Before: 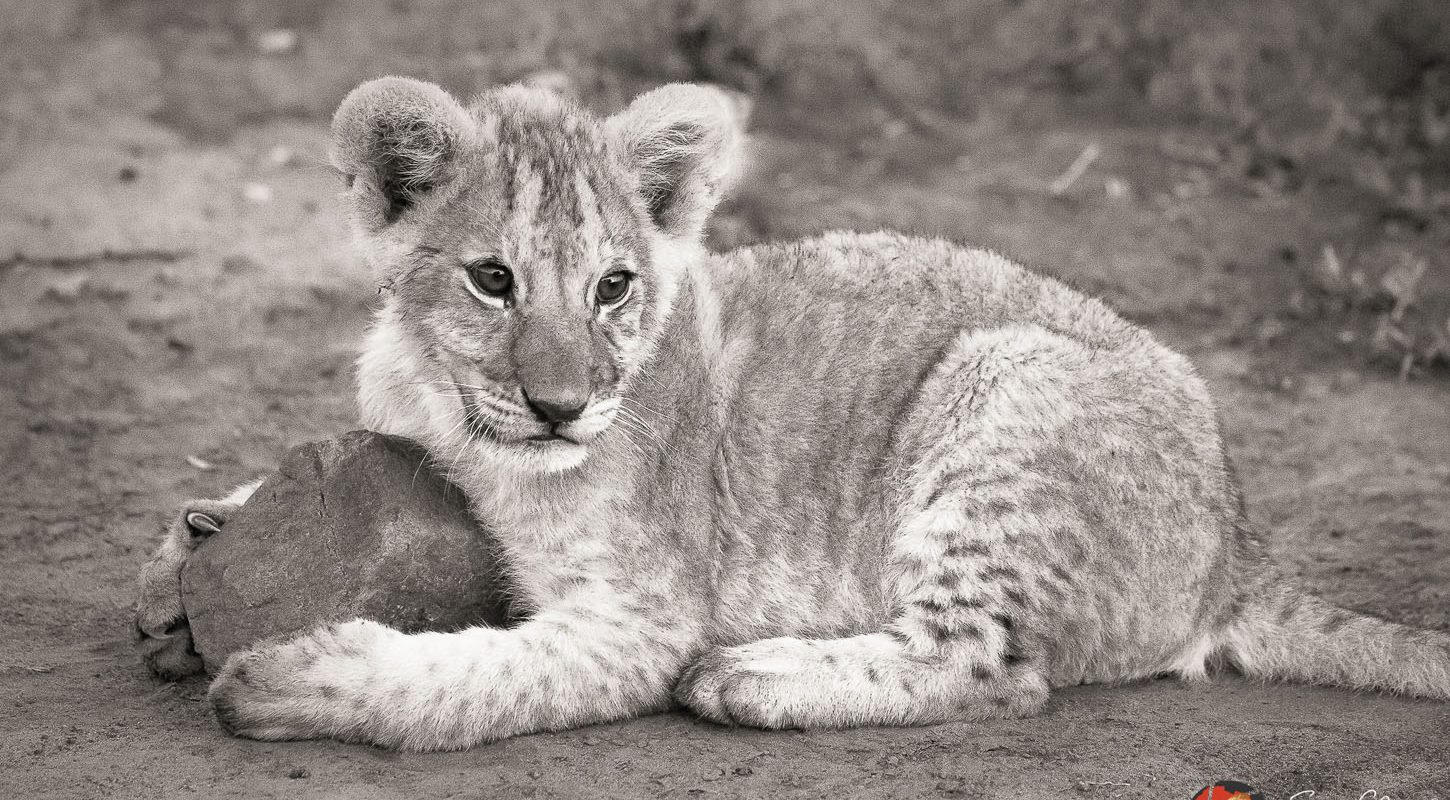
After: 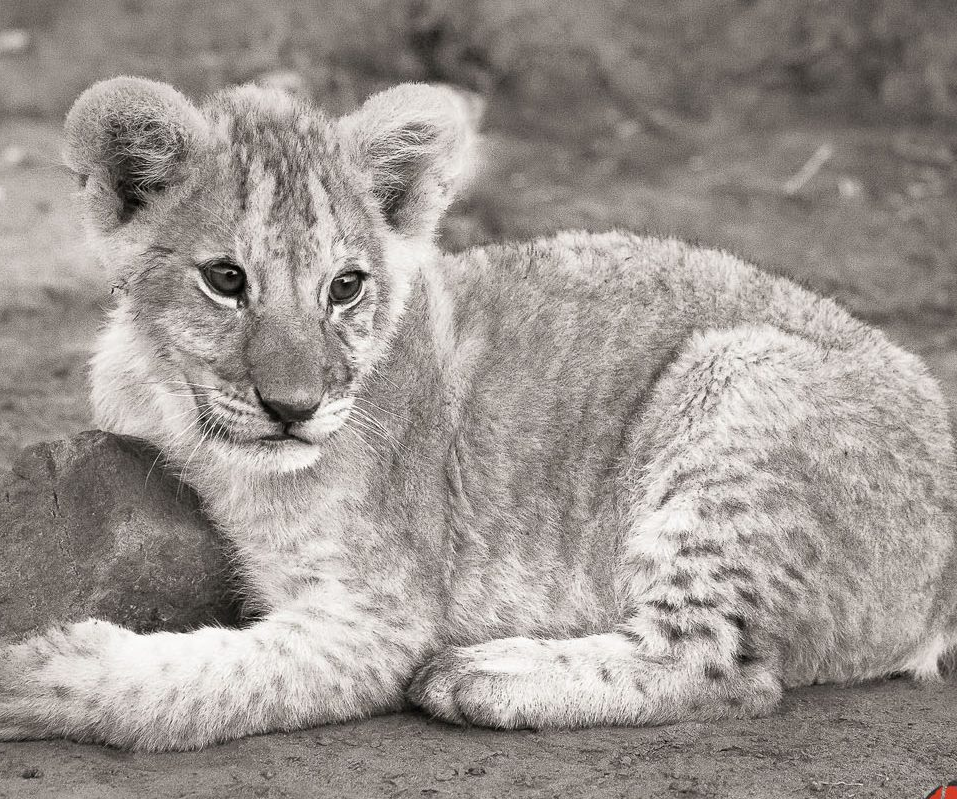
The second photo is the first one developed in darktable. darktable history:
crop and rotate: left 18.442%, right 15.508%
